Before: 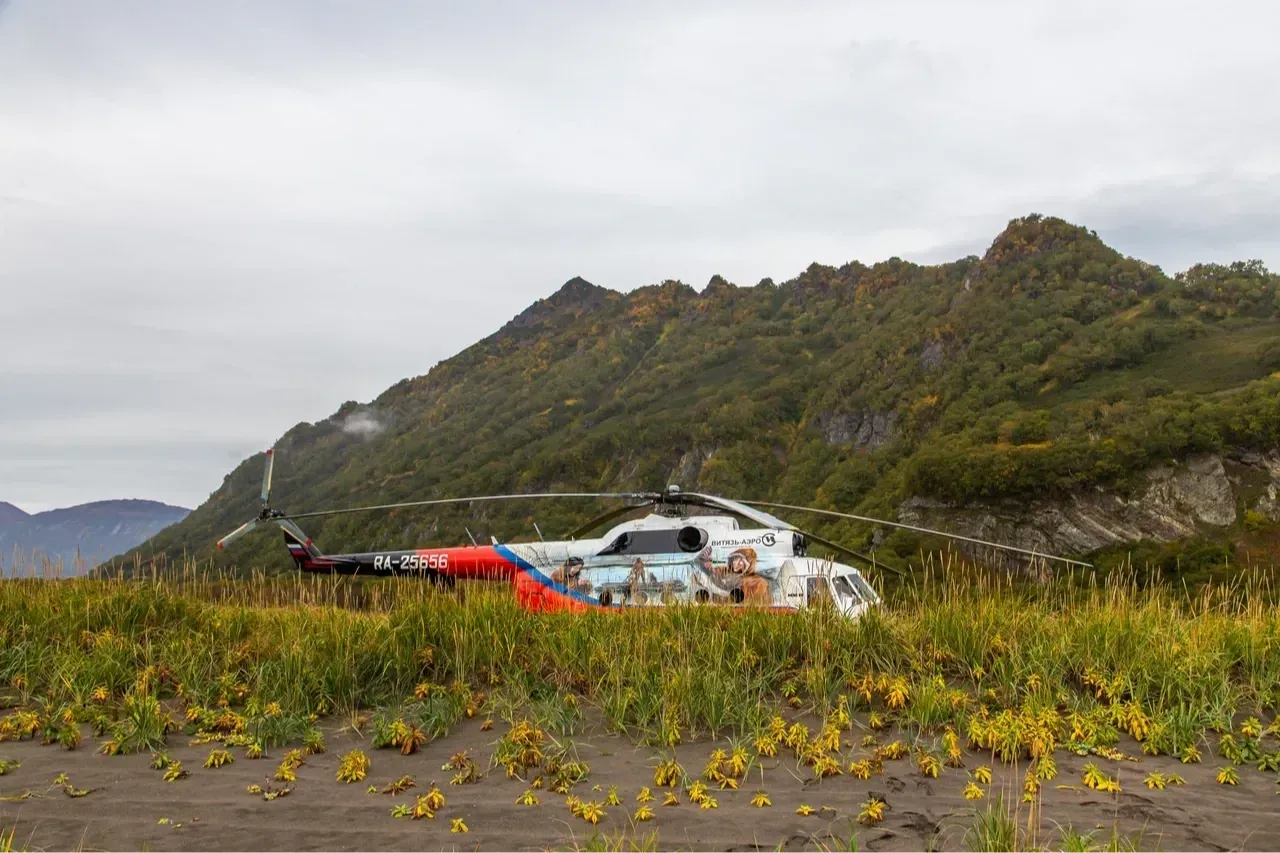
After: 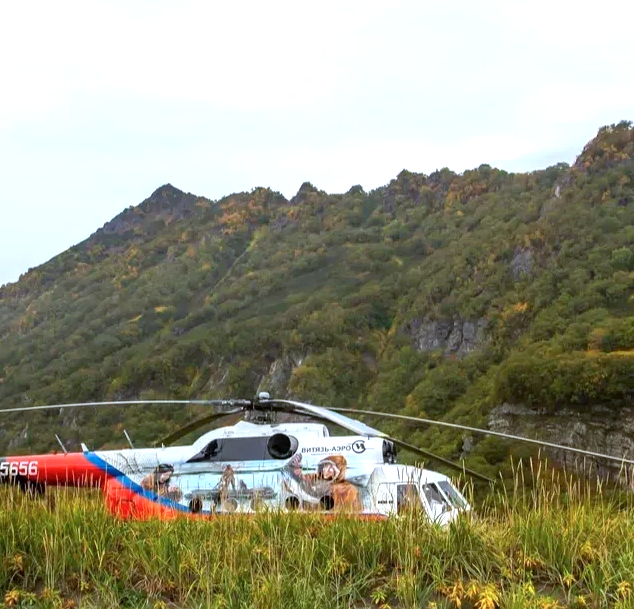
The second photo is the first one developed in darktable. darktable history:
color calibration: x 0.37, y 0.382, temperature 4313.32 K
crop: left 32.075%, top 10.976%, right 18.355%, bottom 17.596%
exposure: black level correction 0.001, exposure 0.5 EV, compensate exposure bias true, compensate highlight preservation false
